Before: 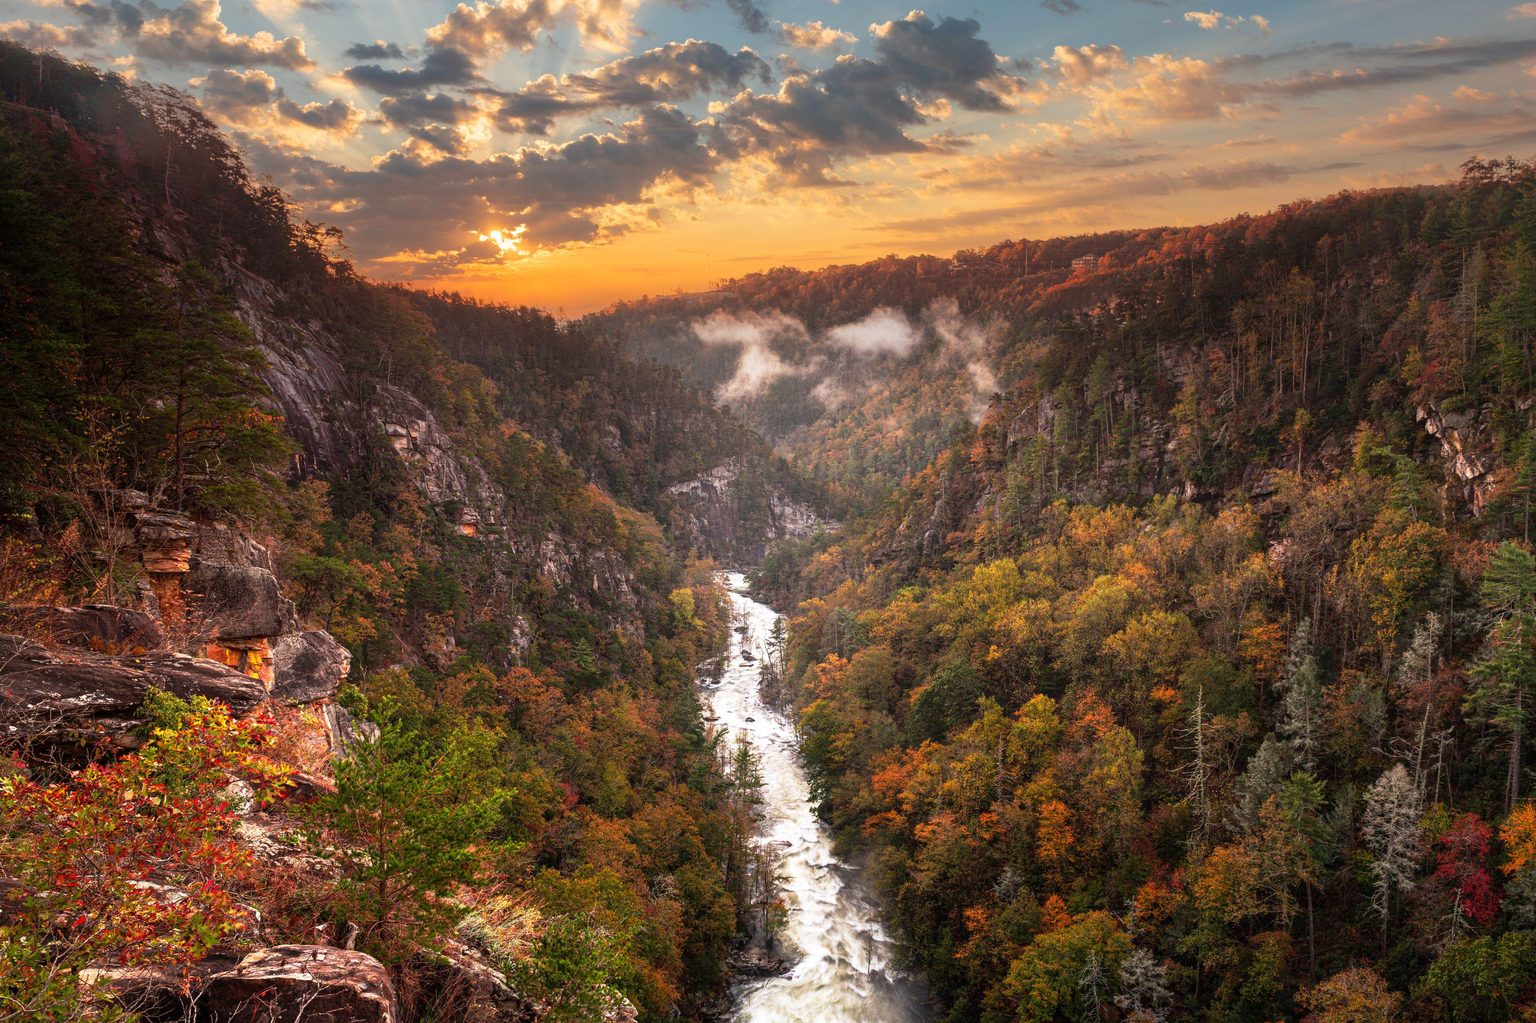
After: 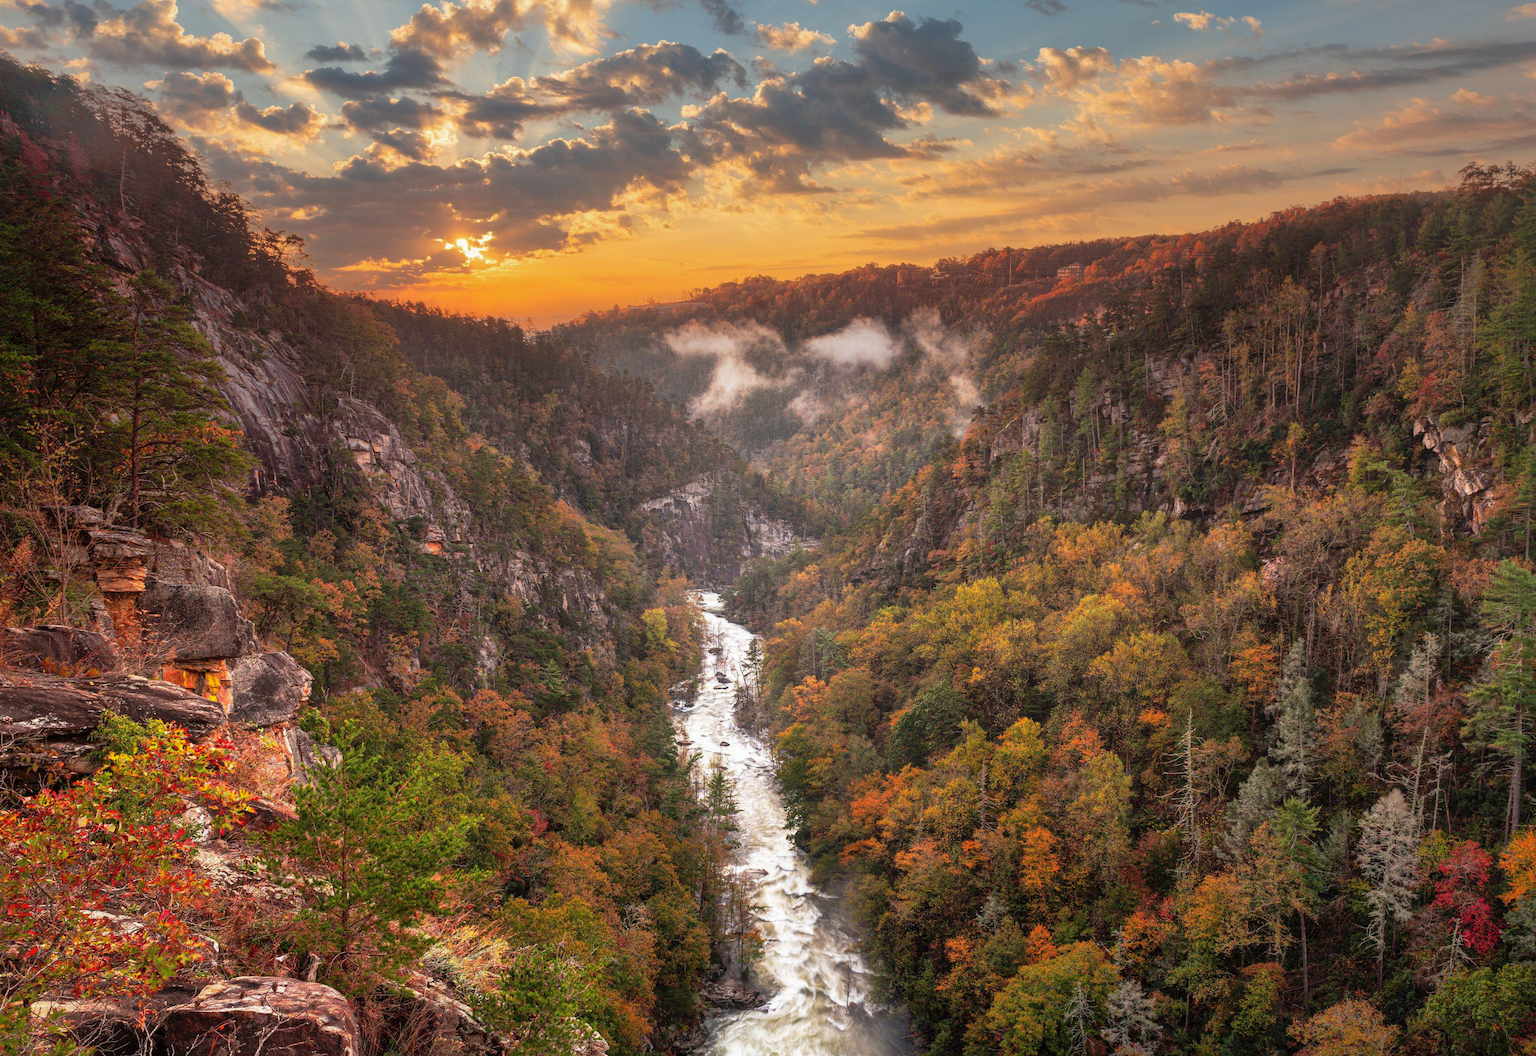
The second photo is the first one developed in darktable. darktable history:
crop and rotate: left 3.238%
exposure: exposure -0.021 EV, compensate highlight preservation false
shadows and highlights: on, module defaults
